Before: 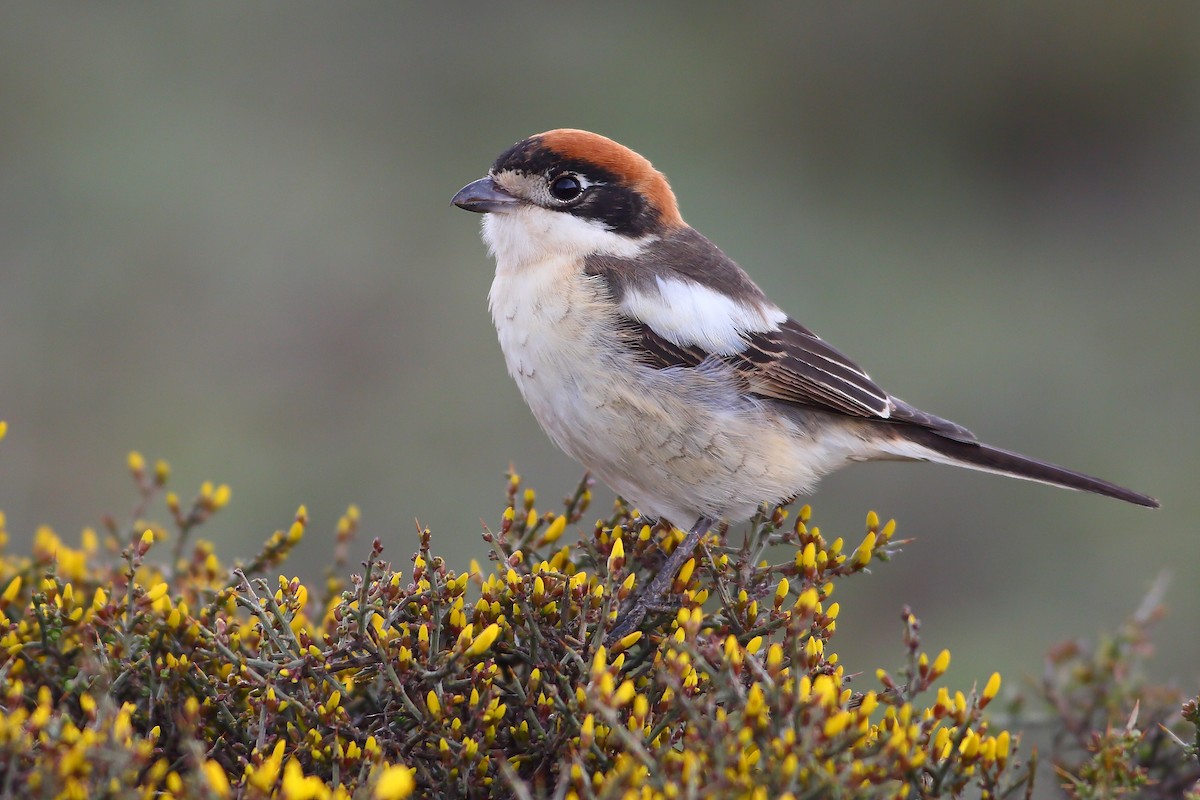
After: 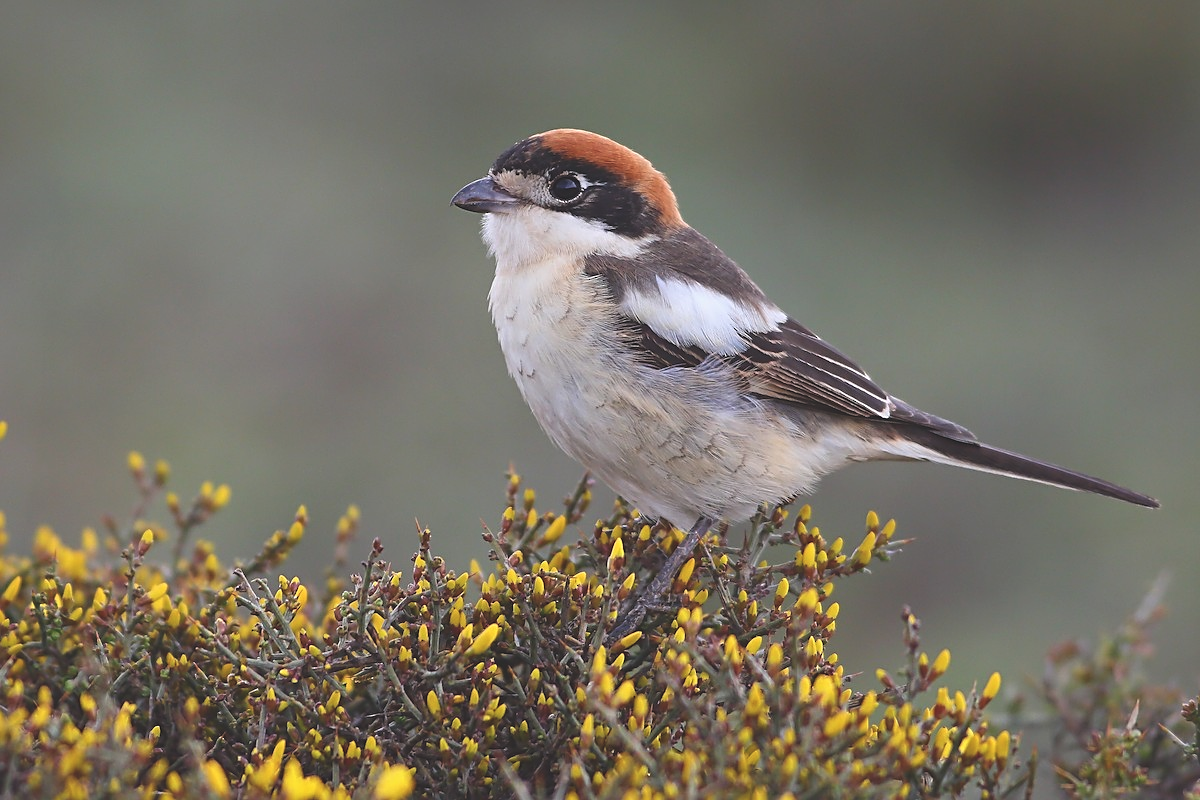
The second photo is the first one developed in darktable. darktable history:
shadows and highlights: shadows 20.9, highlights -81.54, soften with gaussian
exposure: black level correction -0.021, exposure -0.032 EV, compensate highlight preservation false
sharpen: on, module defaults
